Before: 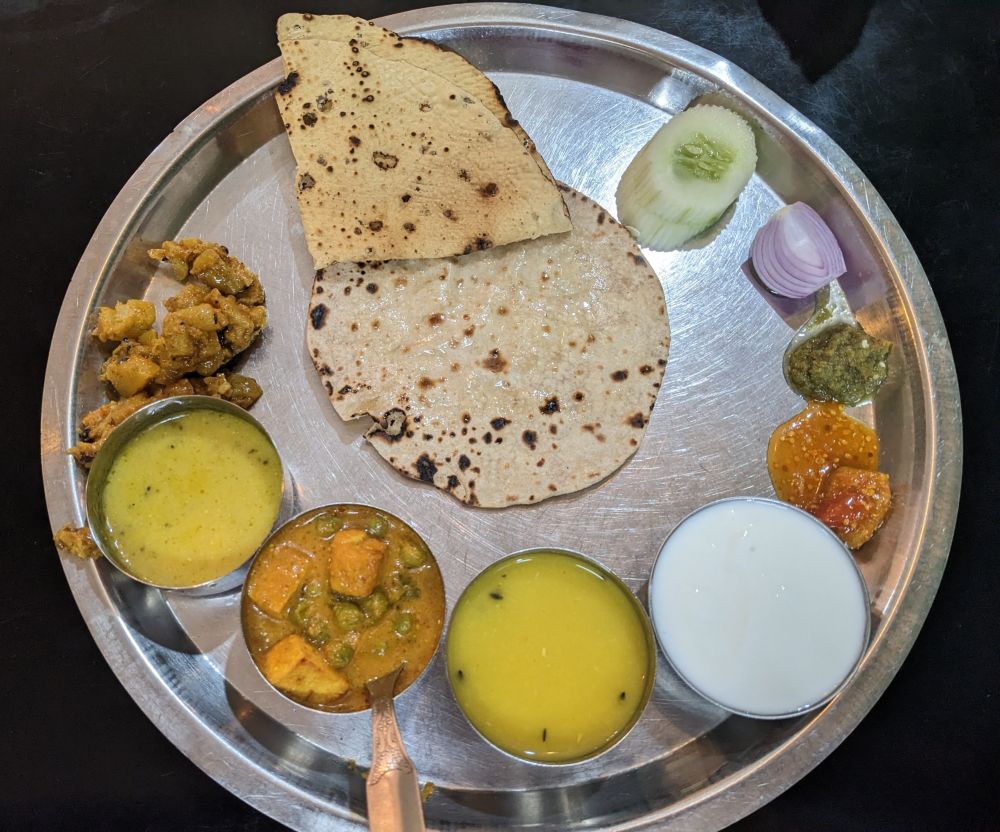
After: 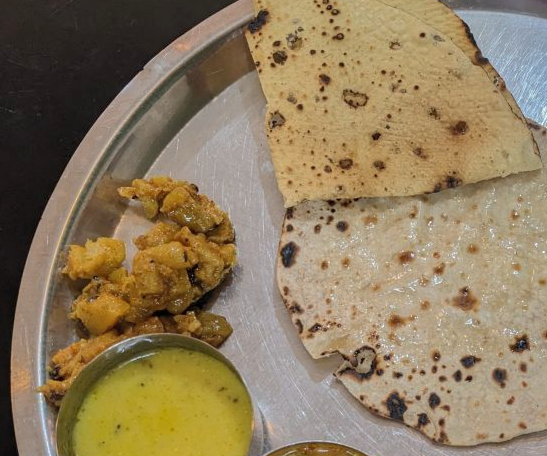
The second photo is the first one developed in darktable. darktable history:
crop and rotate: left 3.047%, top 7.509%, right 42.236%, bottom 37.598%
shadows and highlights: shadows 40, highlights -60
